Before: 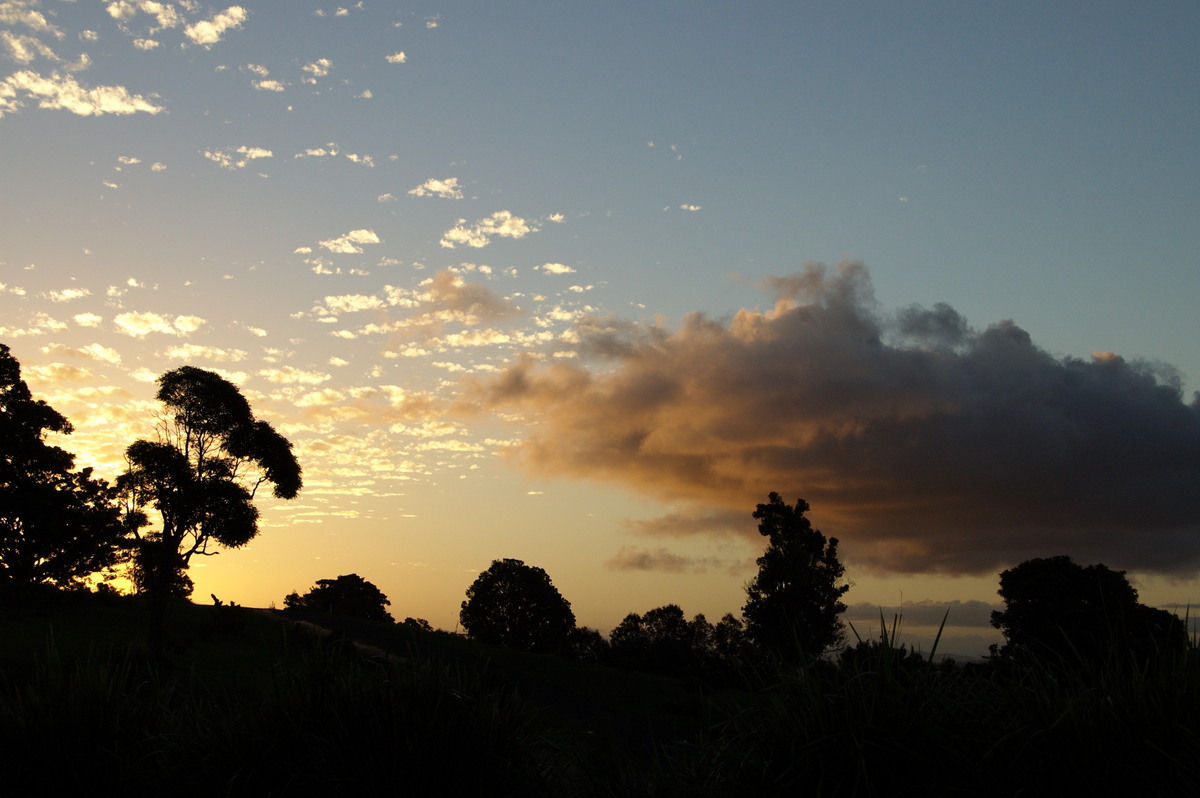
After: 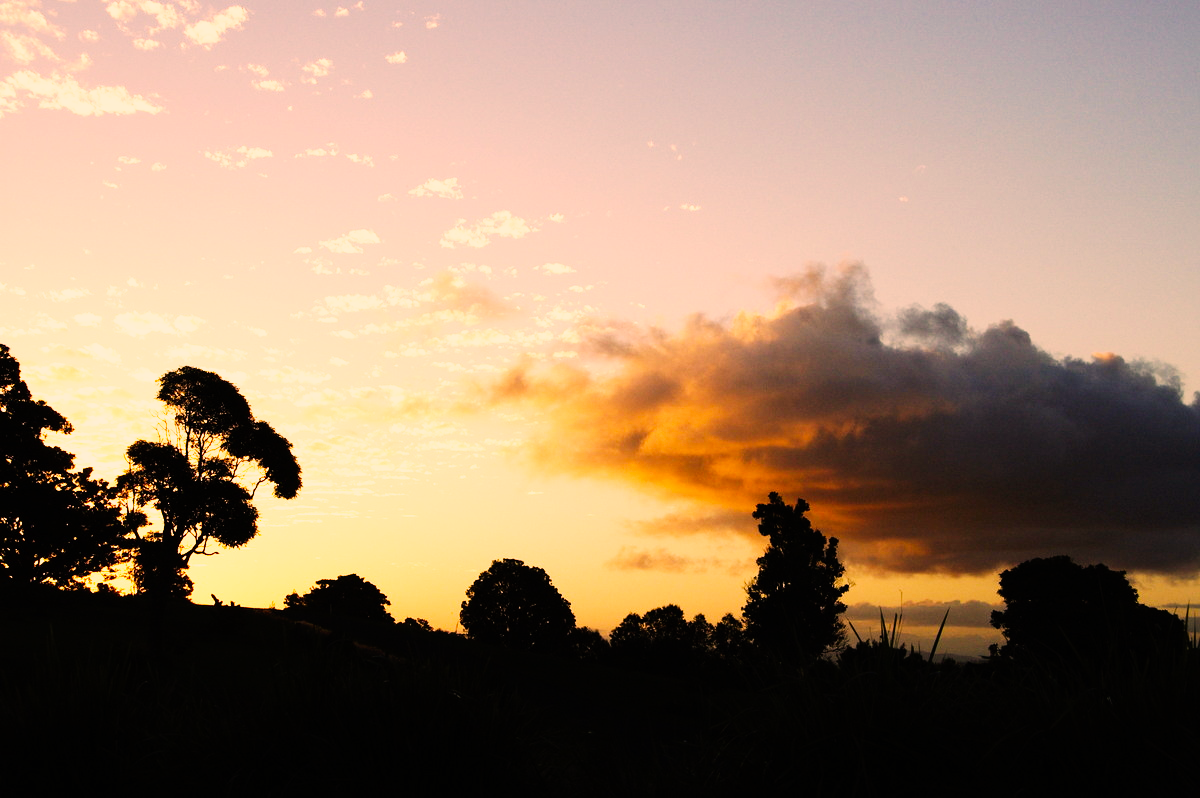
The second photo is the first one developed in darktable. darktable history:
base curve: curves: ch0 [(0, 0) (0.007, 0.004) (0.027, 0.03) (0.046, 0.07) (0.207, 0.54) (0.442, 0.872) (0.673, 0.972) (1, 1)], preserve colors none
color correction: highlights a* 21.73, highlights b* 22.28
